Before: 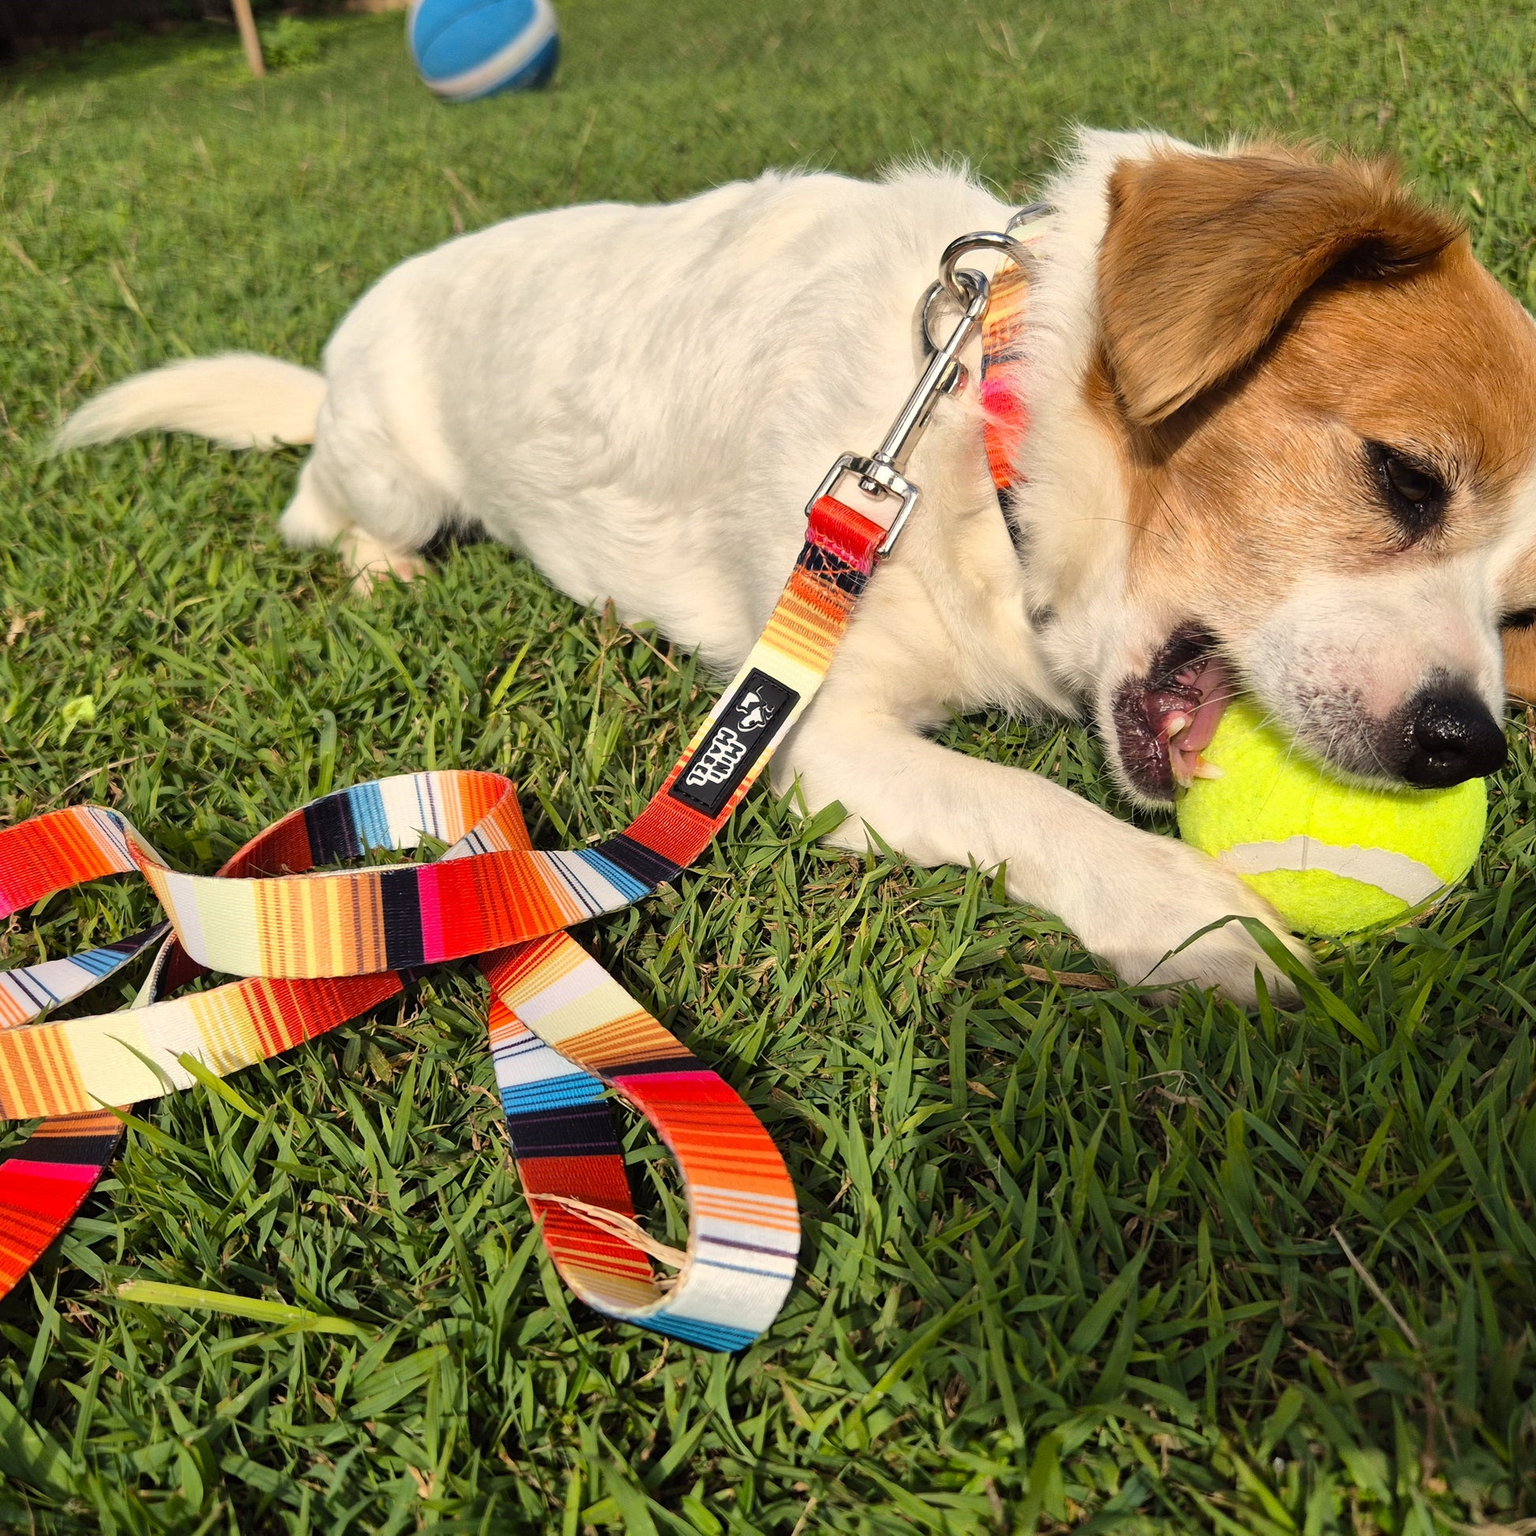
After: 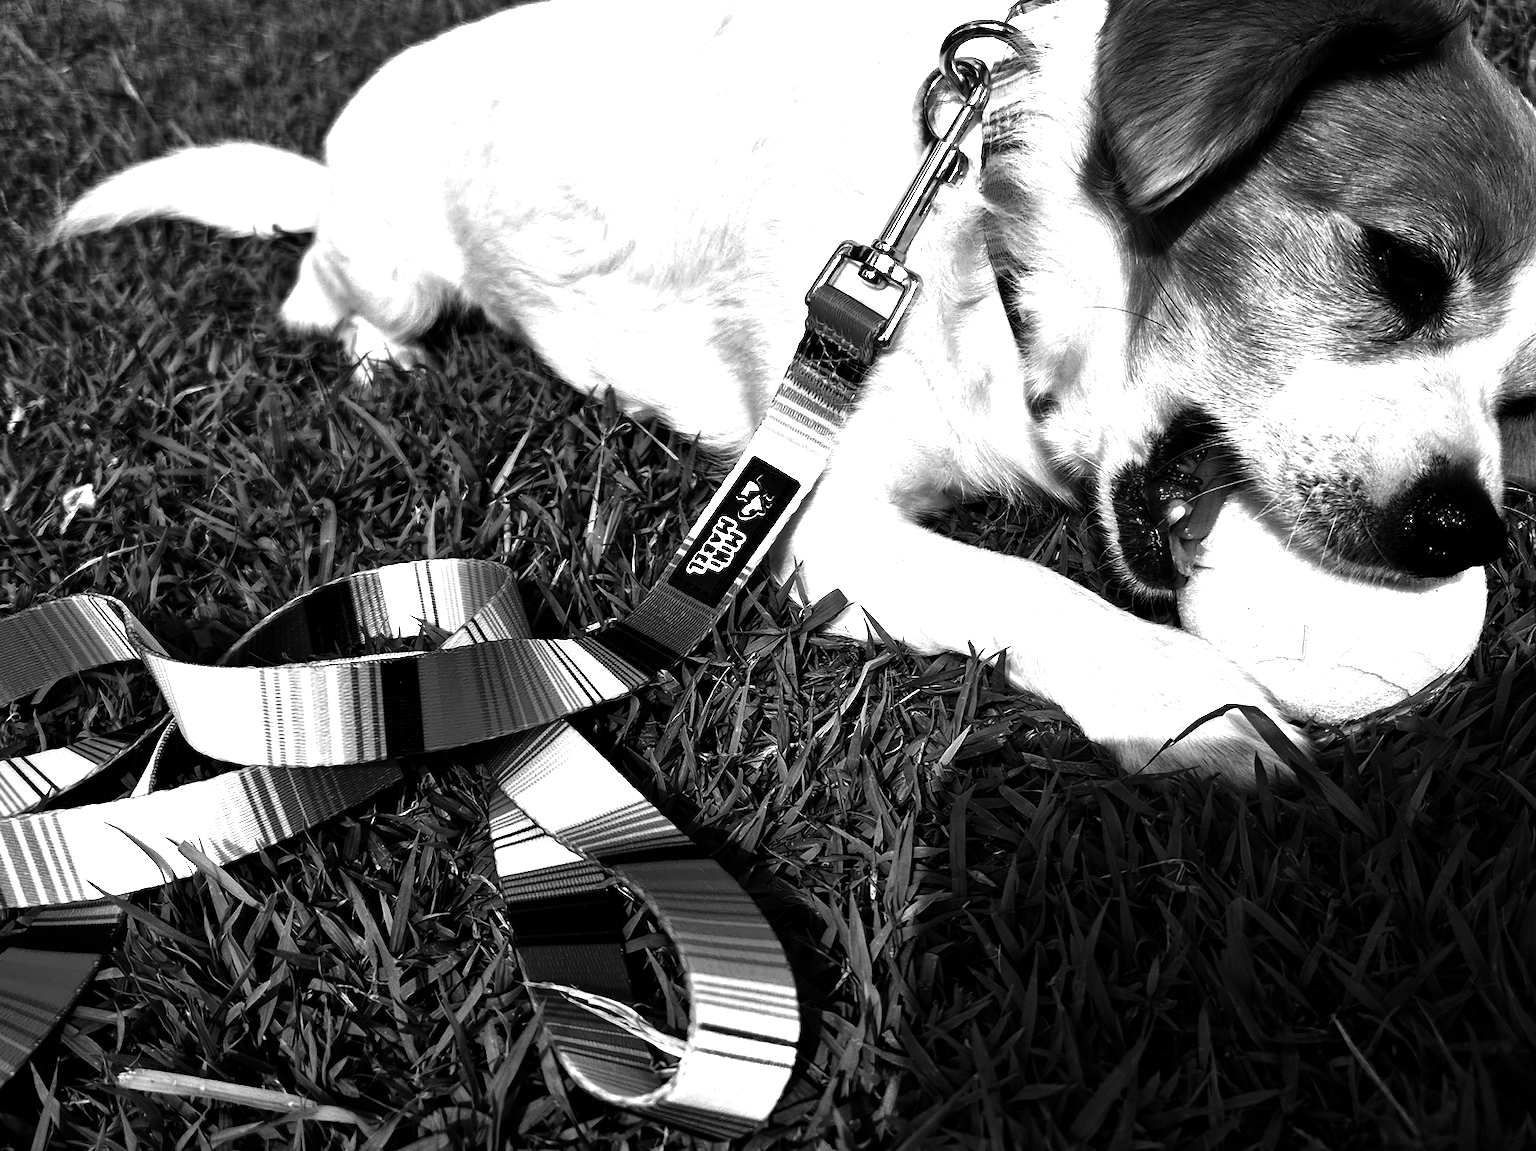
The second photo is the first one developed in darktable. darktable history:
contrast brightness saturation: contrast 0.02, brightness -1, saturation -1
crop: top 13.819%, bottom 11.169%
exposure: black level correction 0, exposure 0.7 EV, compensate exposure bias true, compensate highlight preservation false
